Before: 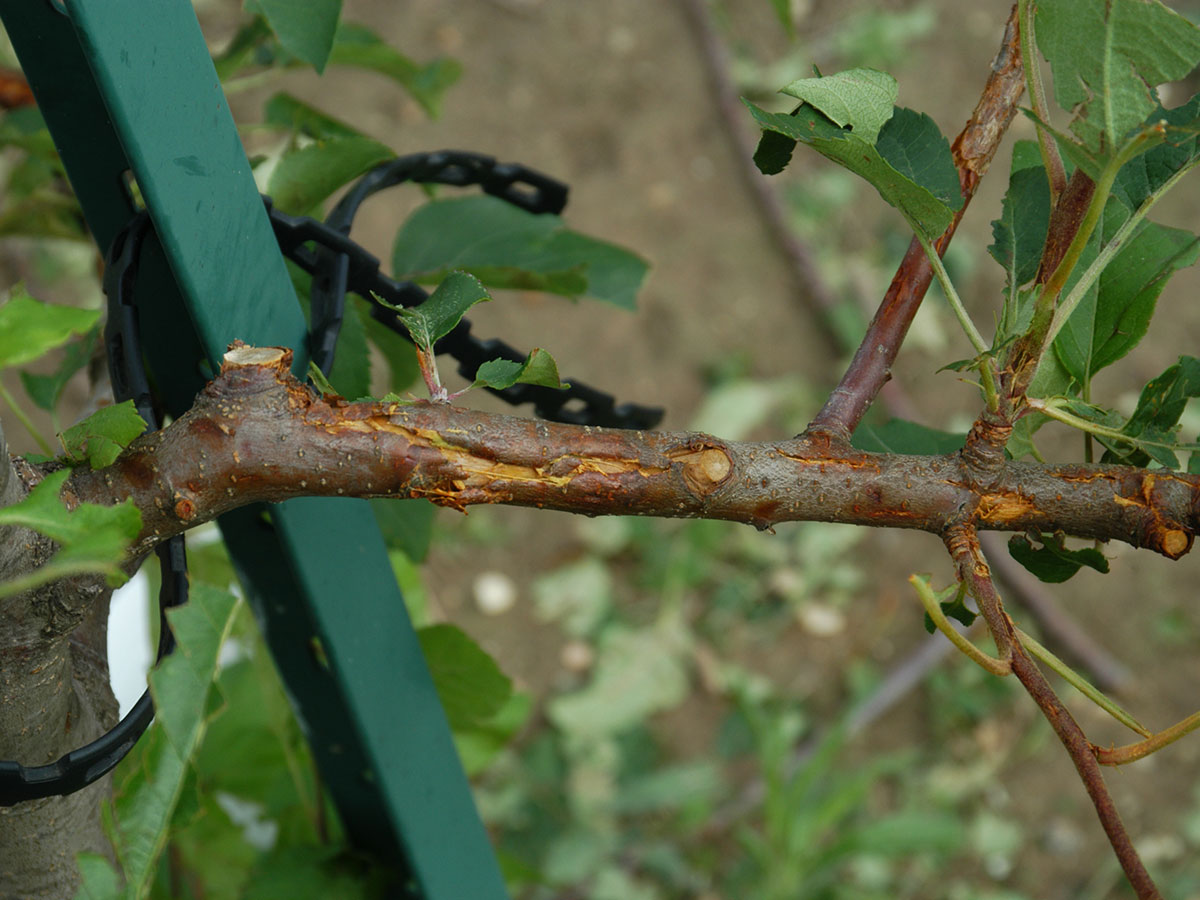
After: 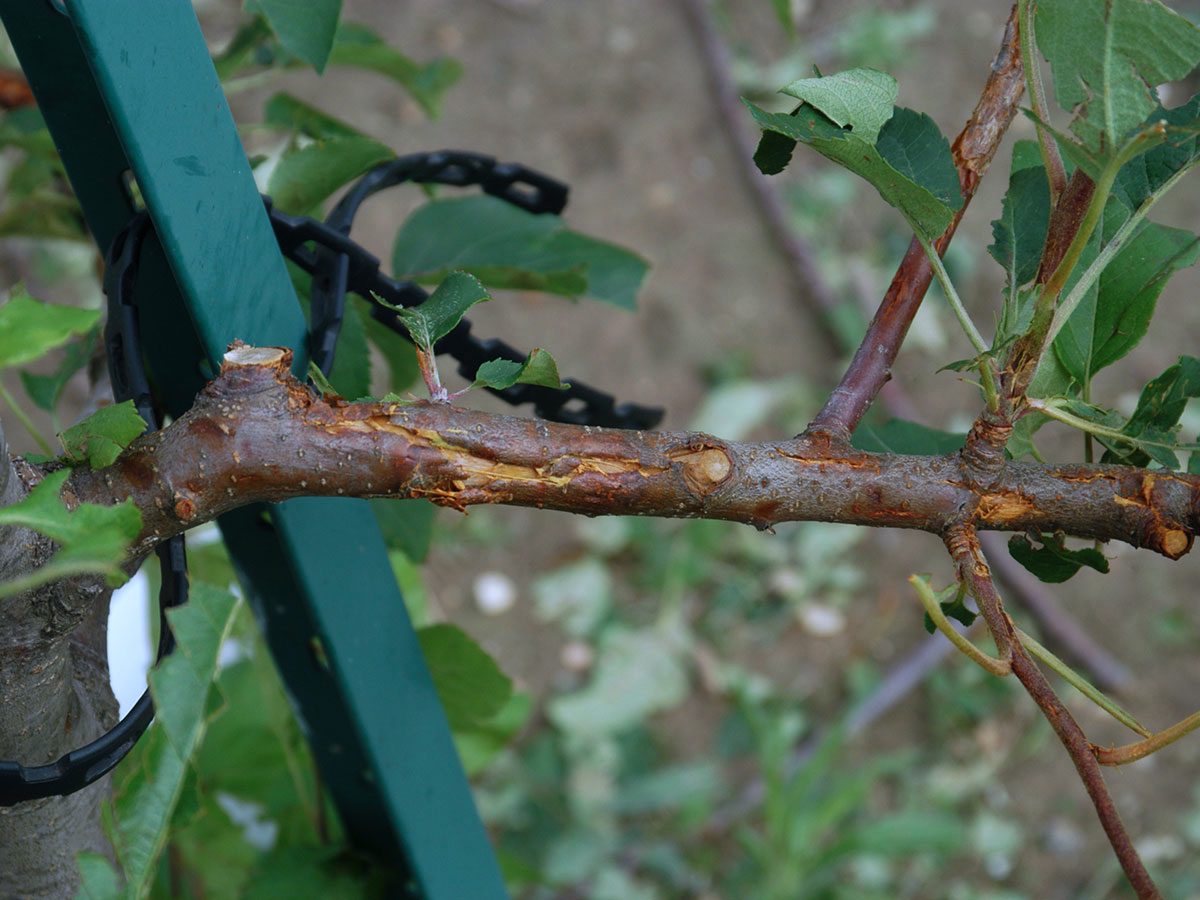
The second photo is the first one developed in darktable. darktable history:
color calibration: illuminant as shot in camera, x 0.377, y 0.392, temperature 4169.3 K, saturation algorithm version 1 (2020)
white balance: red 1.009, blue 1.027
